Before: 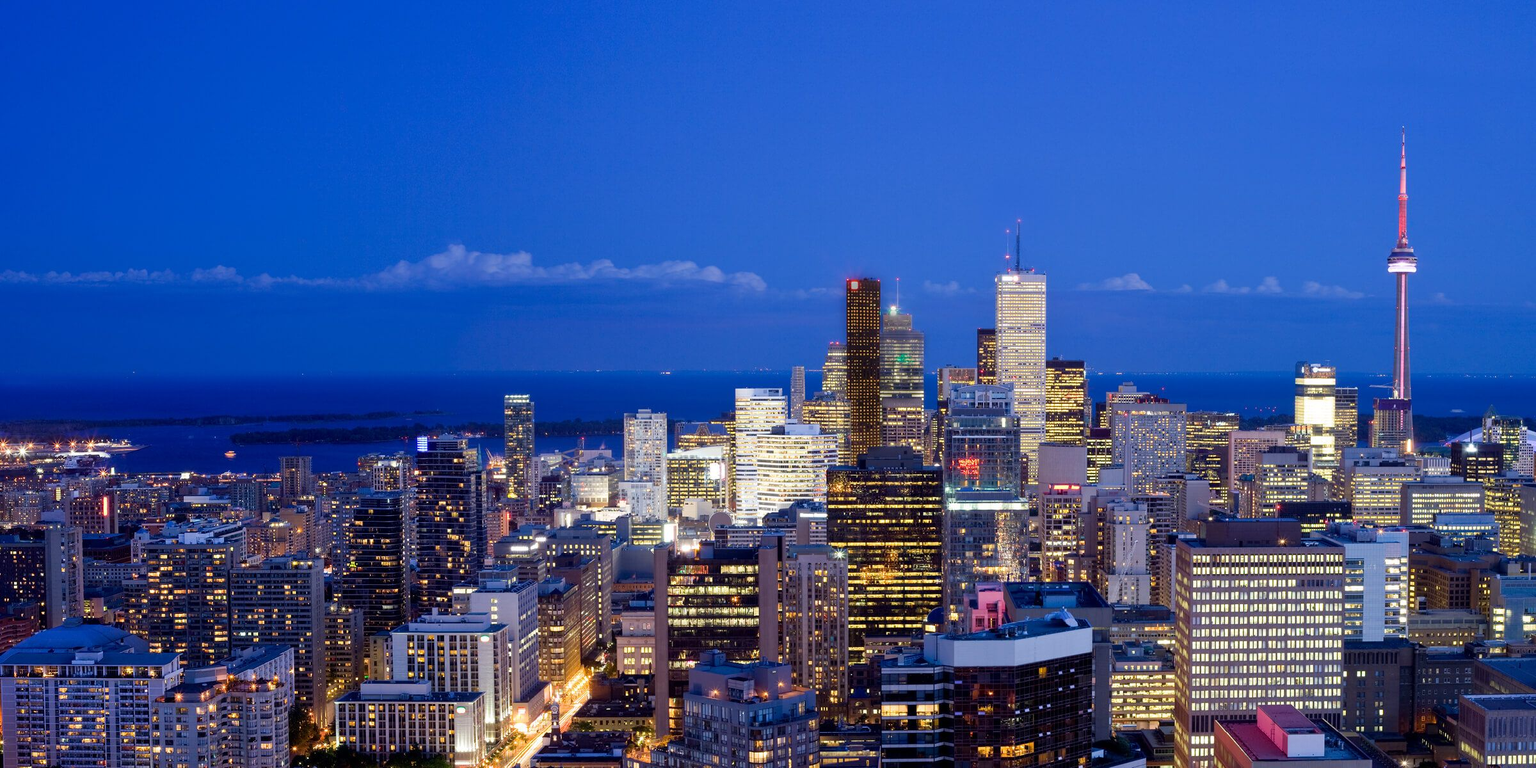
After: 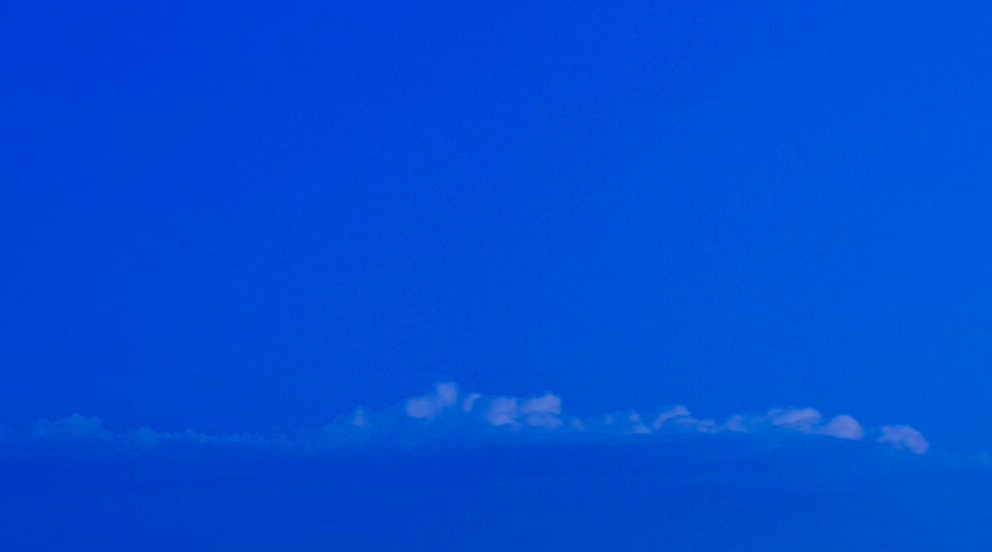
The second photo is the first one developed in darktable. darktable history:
color zones: curves: ch0 [(0, 0.613) (0.01, 0.613) (0.245, 0.448) (0.498, 0.529) (0.642, 0.665) (0.879, 0.777) (0.99, 0.613)]; ch1 [(0, 0.035) (0.121, 0.189) (0.259, 0.197) (0.415, 0.061) (0.589, 0.022) (0.732, 0.022) (0.857, 0.026) (0.991, 0.053)], mix -124.14%
crop and rotate: left 11.198%, top 0.091%, right 47.466%, bottom 53.893%
